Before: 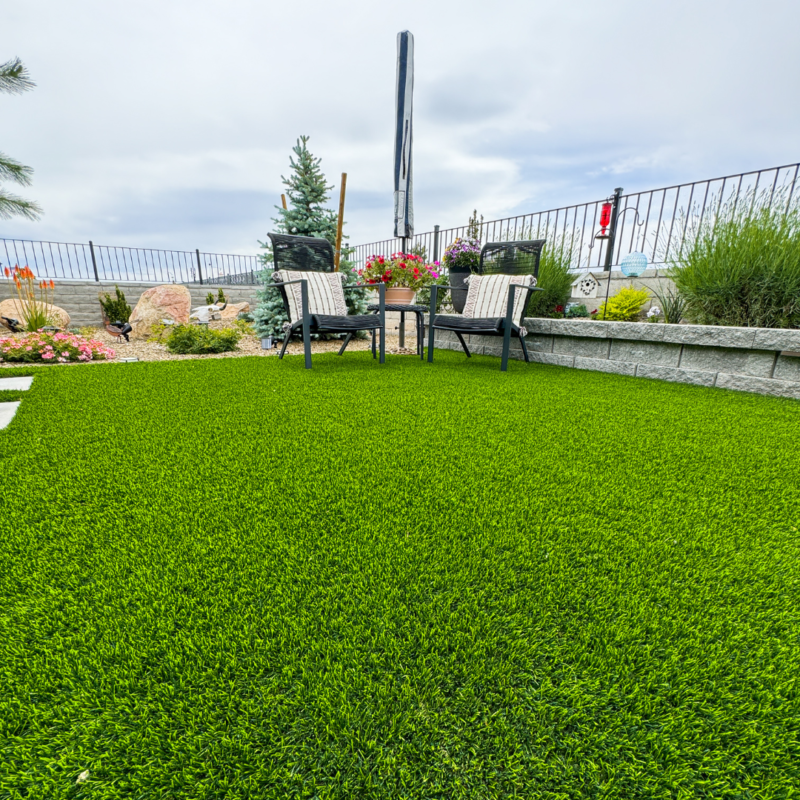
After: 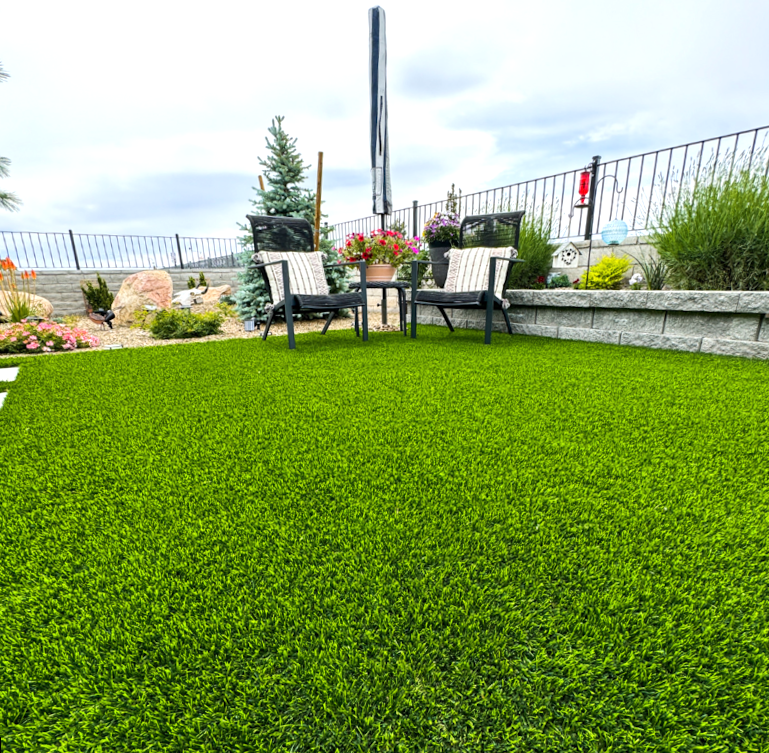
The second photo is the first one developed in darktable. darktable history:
rotate and perspective: rotation -2.12°, lens shift (vertical) 0.009, lens shift (horizontal) -0.008, automatic cropping original format, crop left 0.036, crop right 0.964, crop top 0.05, crop bottom 0.959
tone equalizer: -8 EV -0.417 EV, -7 EV -0.389 EV, -6 EV -0.333 EV, -5 EV -0.222 EV, -3 EV 0.222 EV, -2 EV 0.333 EV, -1 EV 0.389 EV, +0 EV 0.417 EV, edges refinement/feathering 500, mask exposure compensation -1.57 EV, preserve details no
